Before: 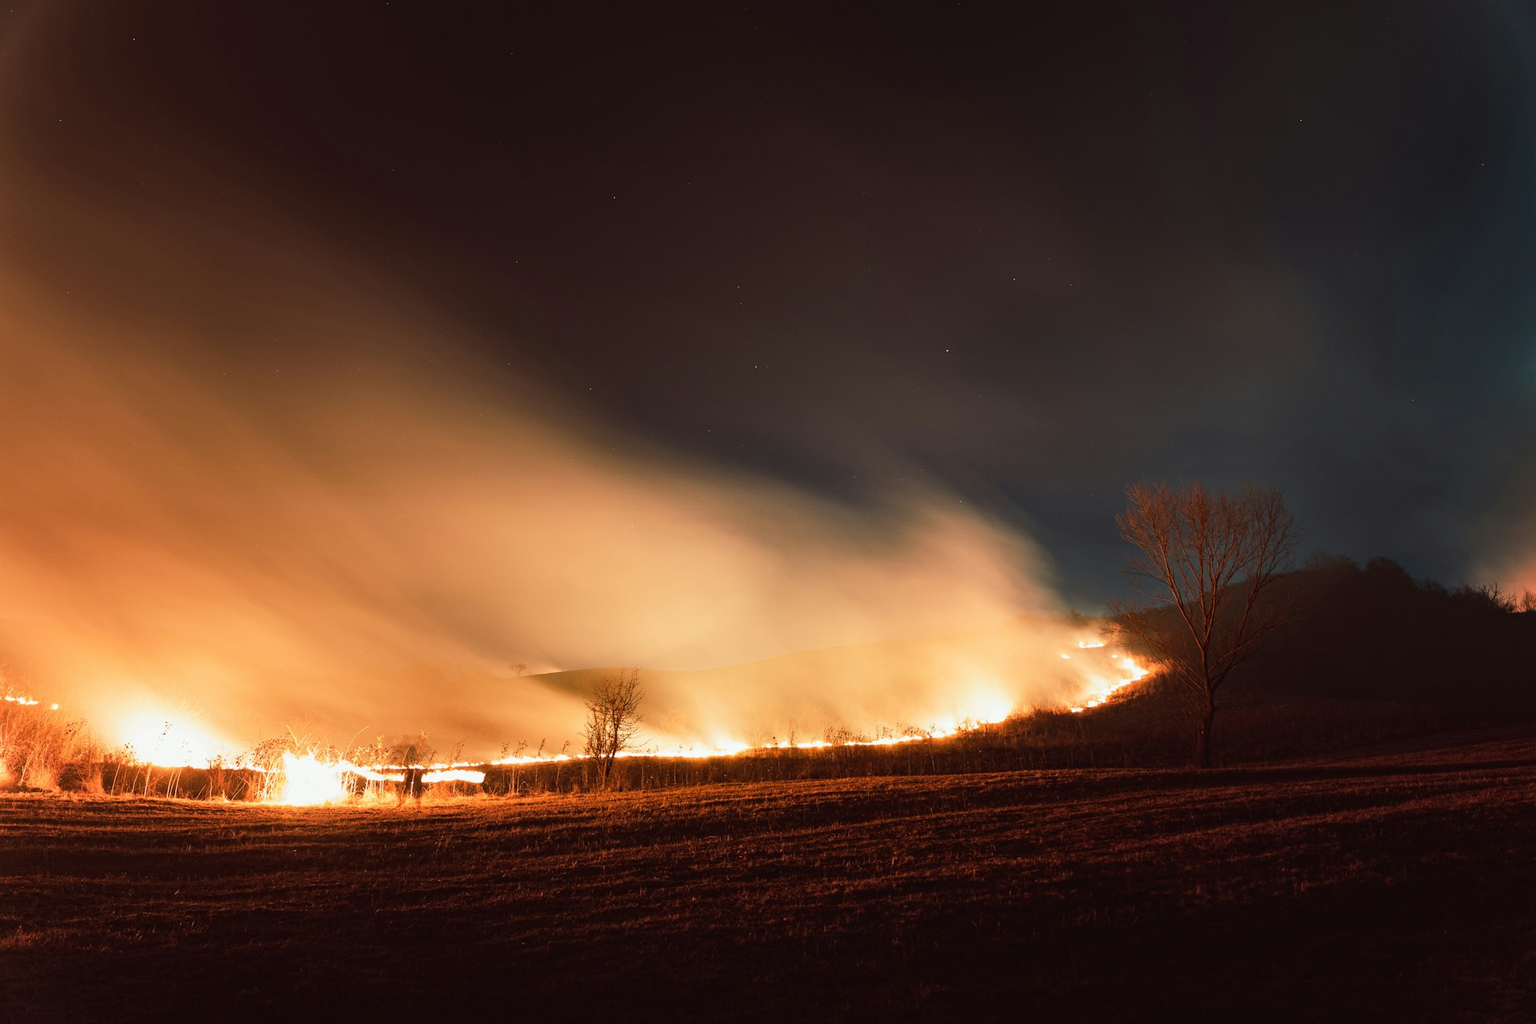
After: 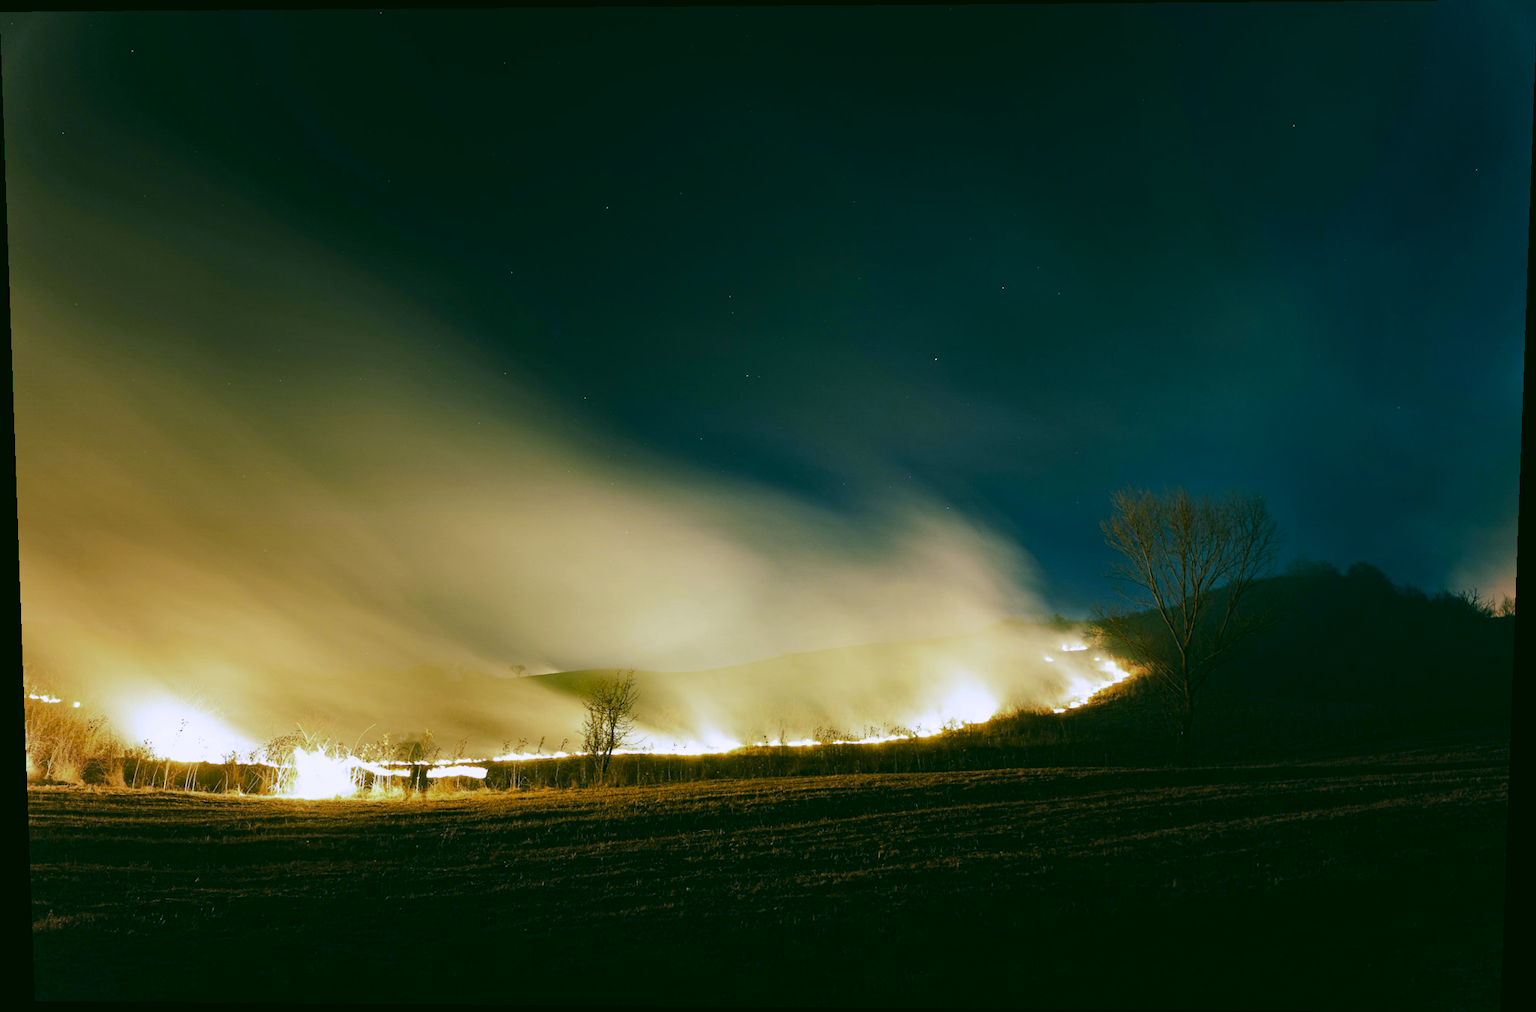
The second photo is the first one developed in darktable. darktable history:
exposure: compensate highlight preservation false
white balance: red 0.766, blue 1.537
color correction: highlights a* 5.62, highlights b* 33.57, shadows a* -25.86, shadows b* 4.02
rotate and perspective: lens shift (vertical) 0.048, lens shift (horizontal) -0.024, automatic cropping off
